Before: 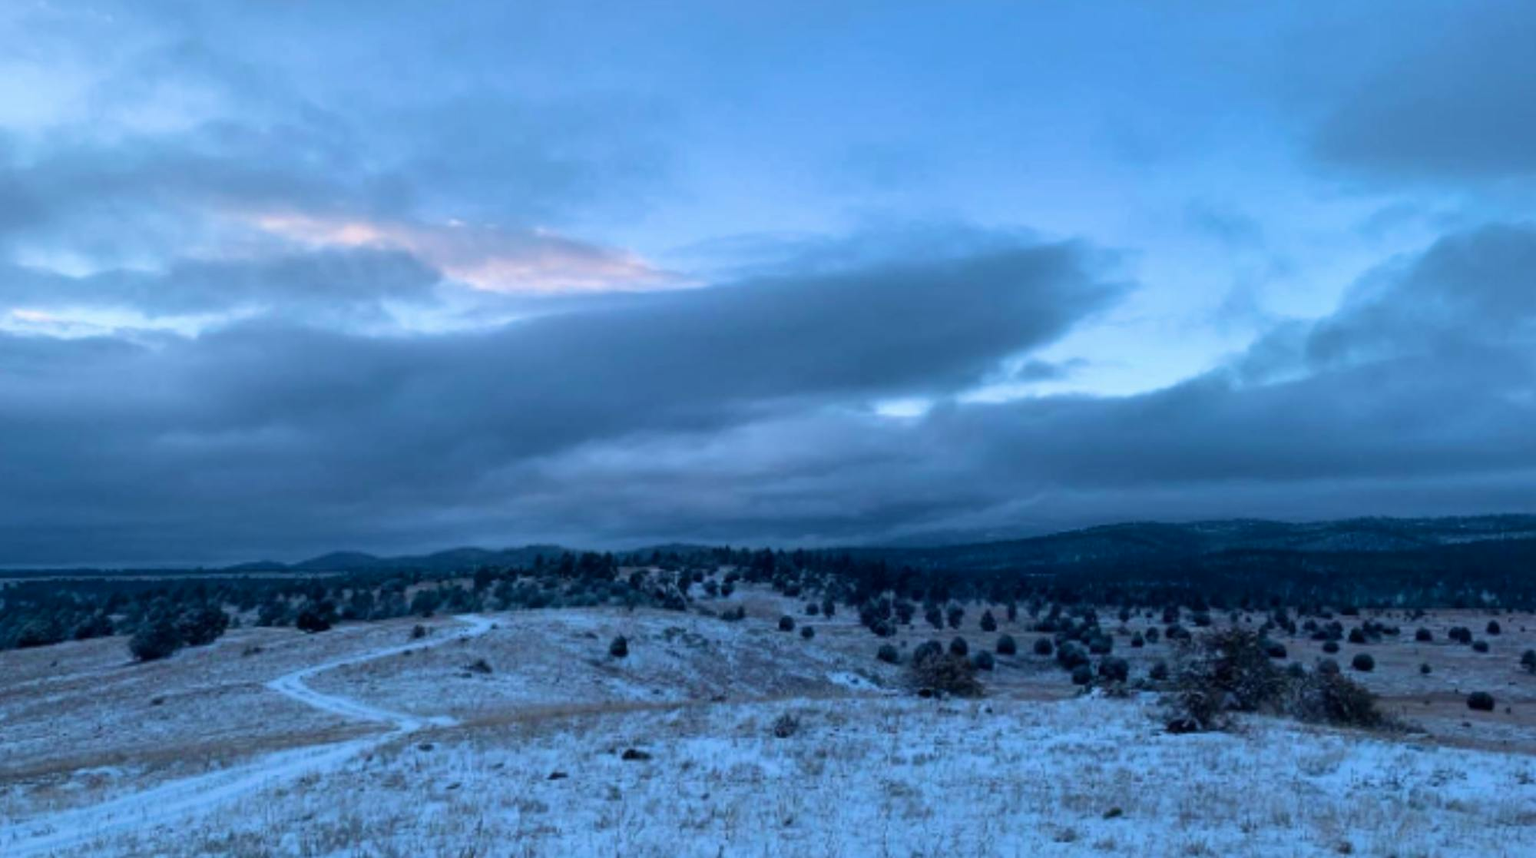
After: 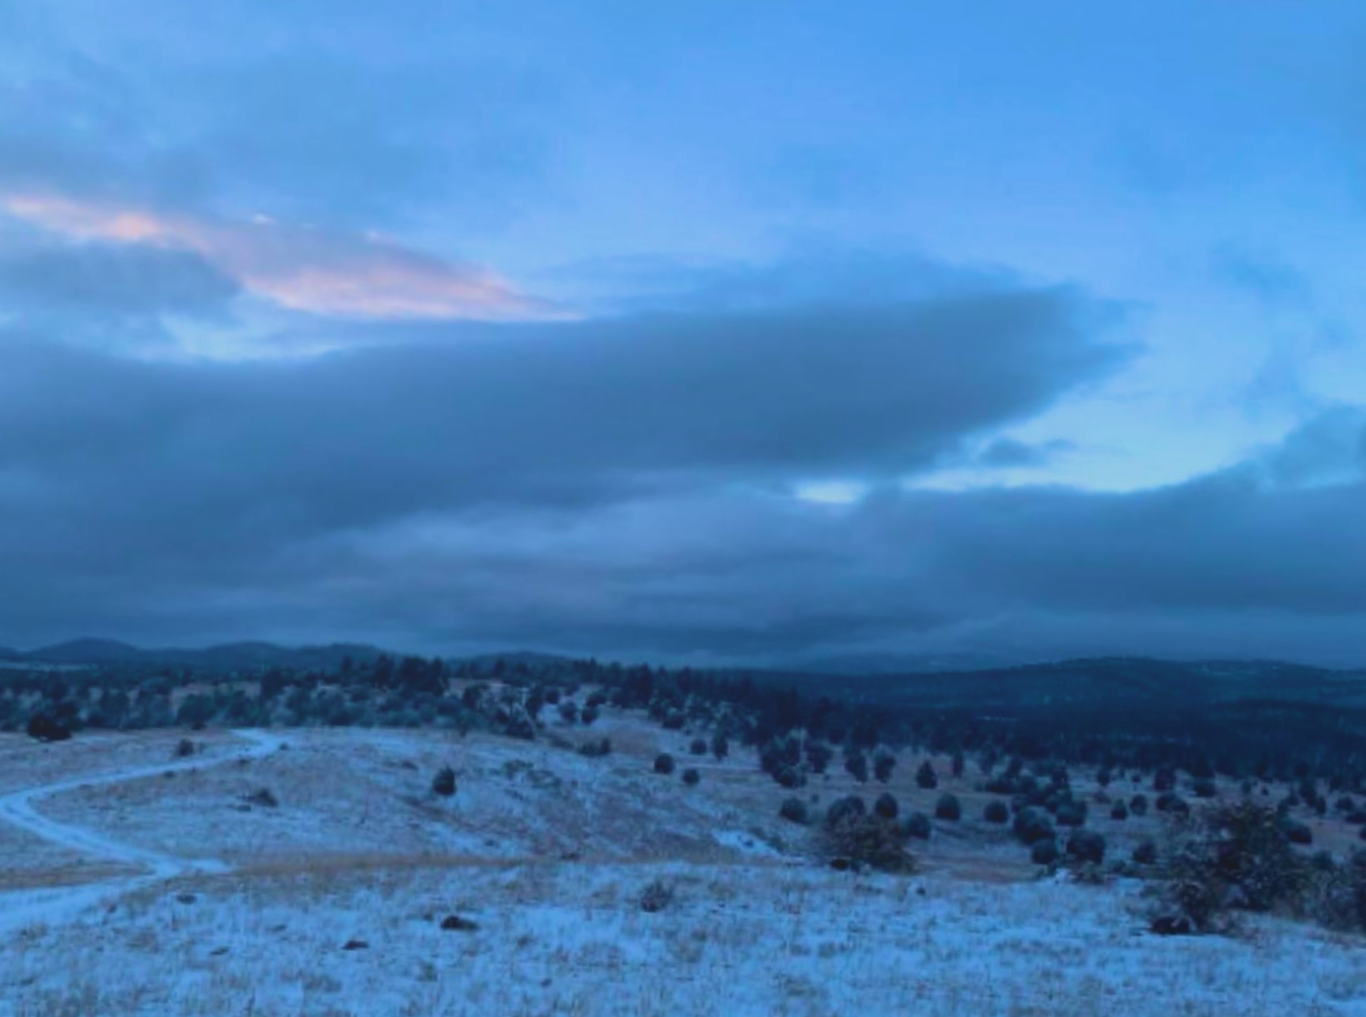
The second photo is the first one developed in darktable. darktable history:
tone equalizer: edges refinement/feathering 500, mask exposure compensation -1.57 EV, preserve details no
velvia: strength 15.69%
local contrast: detail 72%
crop and rotate: angle -3.16°, left 14.162%, top 0.029%, right 10.892%, bottom 0.054%
